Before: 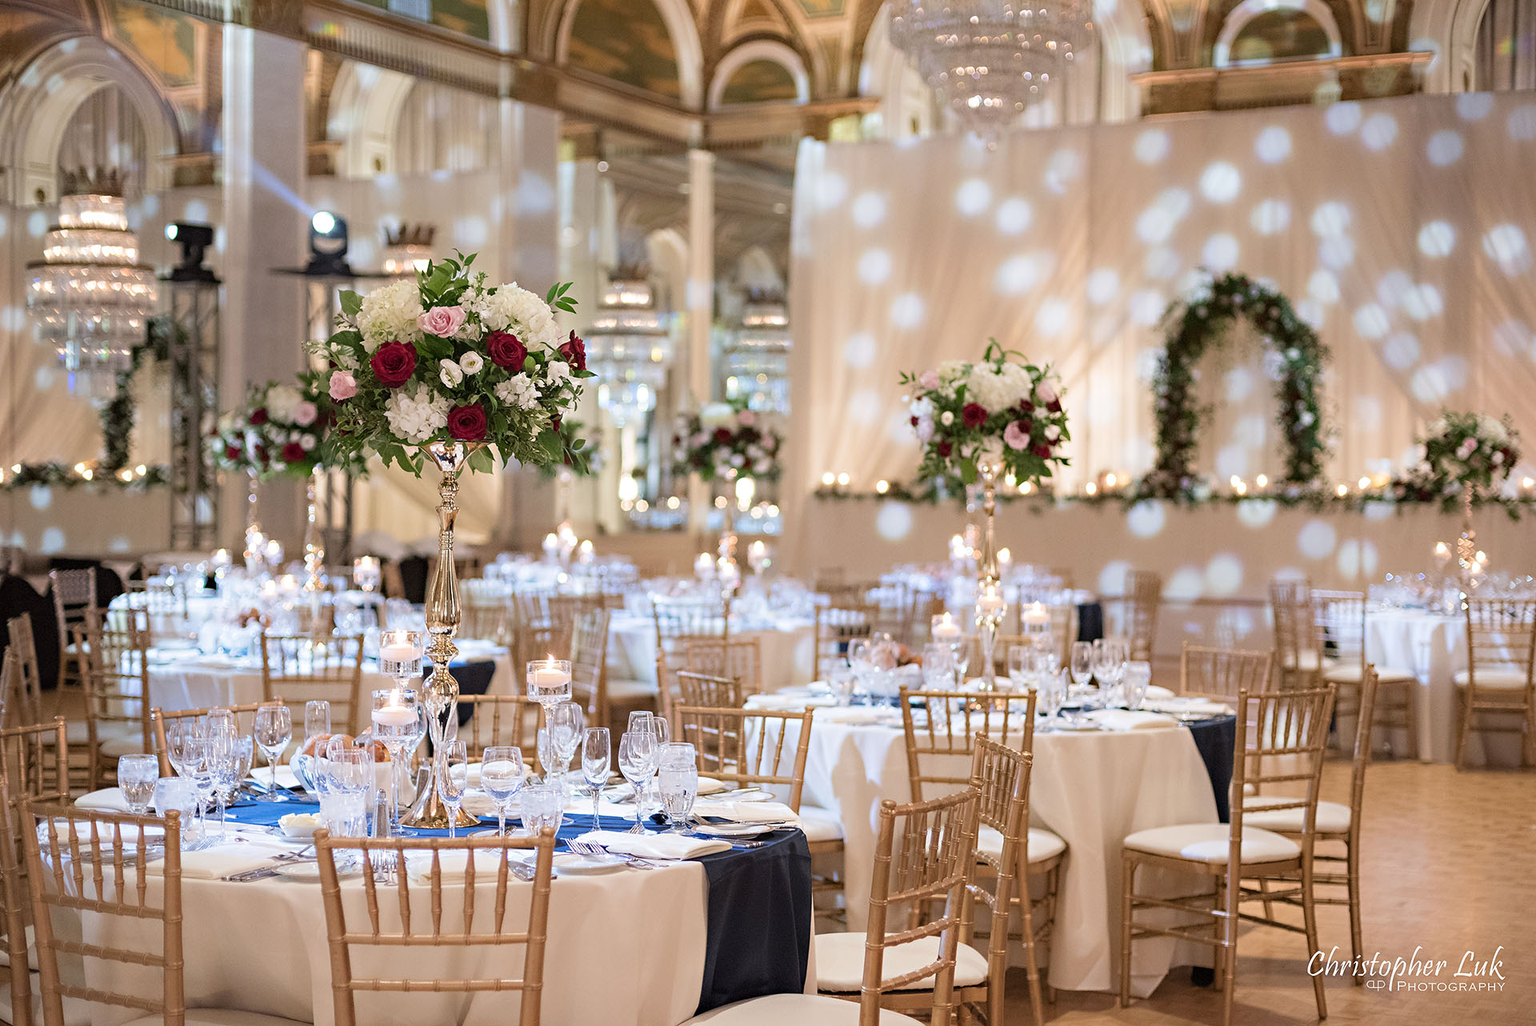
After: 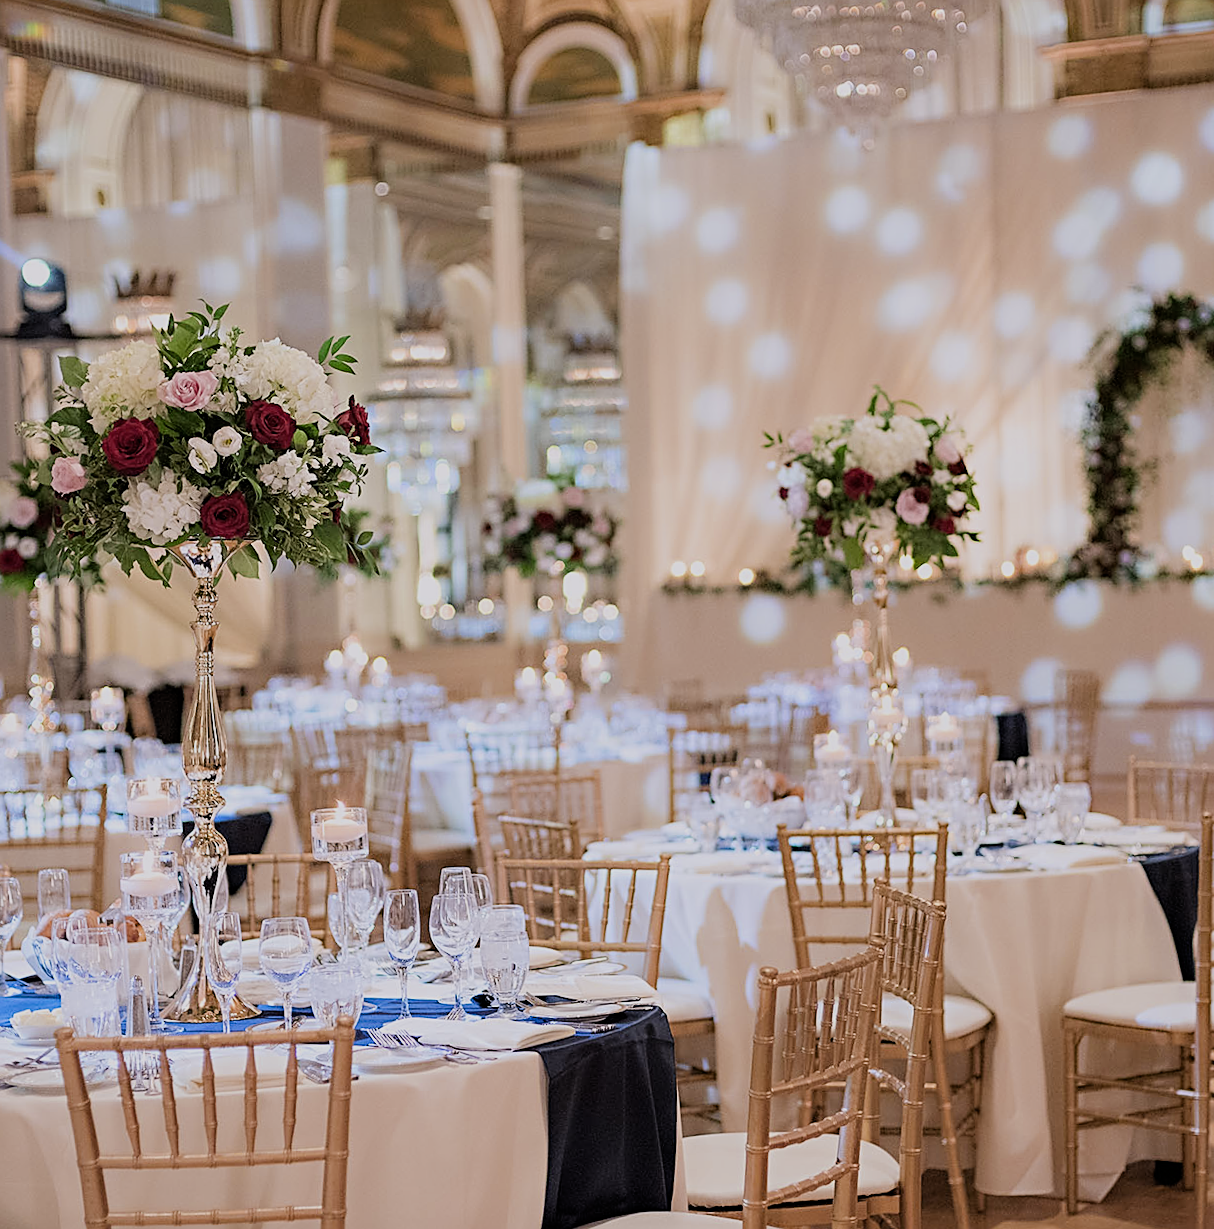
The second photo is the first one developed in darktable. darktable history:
filmic rgb: black relative exposure -7.65 EV, white relative exposure 4.56 EV, hardness 3.61
rotate and perspective: rotation -2.12°, lens shift (vertical) 0.009, lens shift (horizontal) -0.008, automatic cropping original format, crop left 0.036, crop right 0.964, crop top 0.05, crop bottom 0.959
white balance: red 1.009, blue 1.027
color zones: curves: ch0 [(0.068, 0.464) (0.25, 0.5) (0.48, 0.508) (0.75, 0.536) (0.886, 0.476) (0.967, 0.456)]; ch1 [(0.066, 0.456) (0.25, 0.5) (0.616, 0.508) (0.746, 0.56) (0.934, 0.444)]
sharpen: on, module defaults
crop: left 16.899%, right 16.556%
